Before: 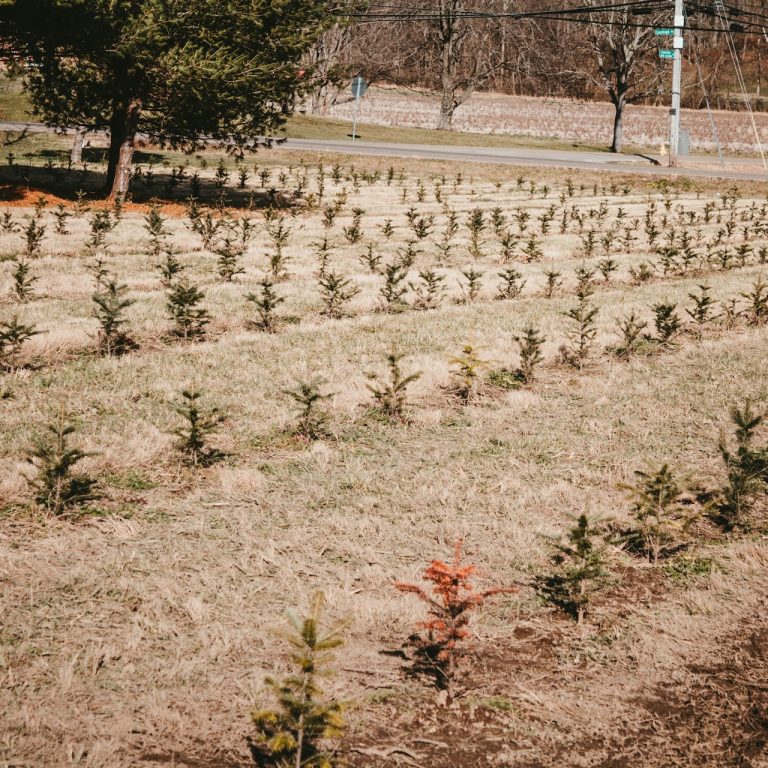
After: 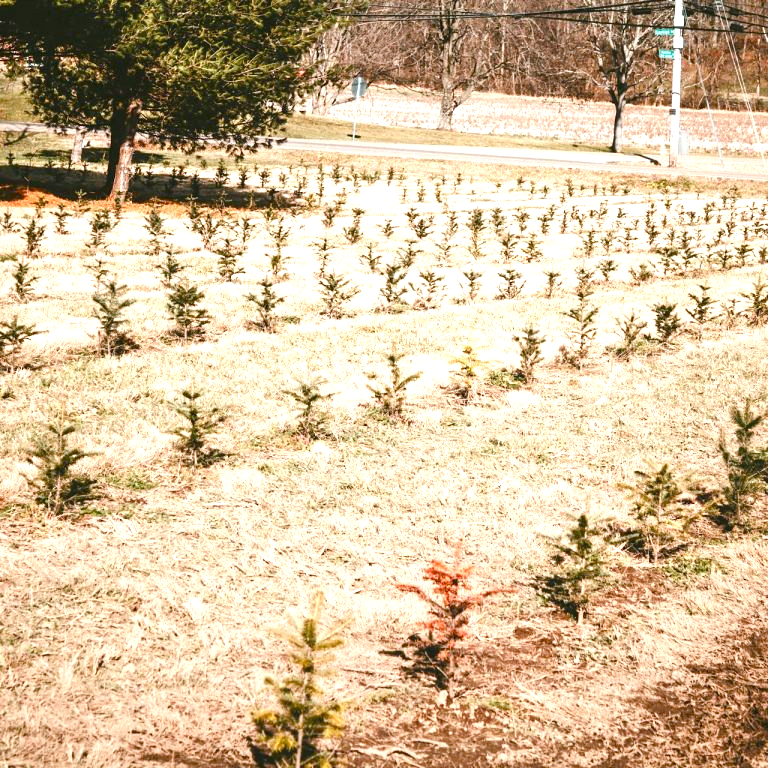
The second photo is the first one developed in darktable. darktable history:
exposure: black level correction 0, exposure 1.198 EV, compensate exposure bias true, compensate highlight preservation false
color balance rgb: perceptual saturation grading › global saturation 20%, perceptual saturation grading › highlights -25%, perceptual saturation grading › shadows 25%
white balance: emerald 1
